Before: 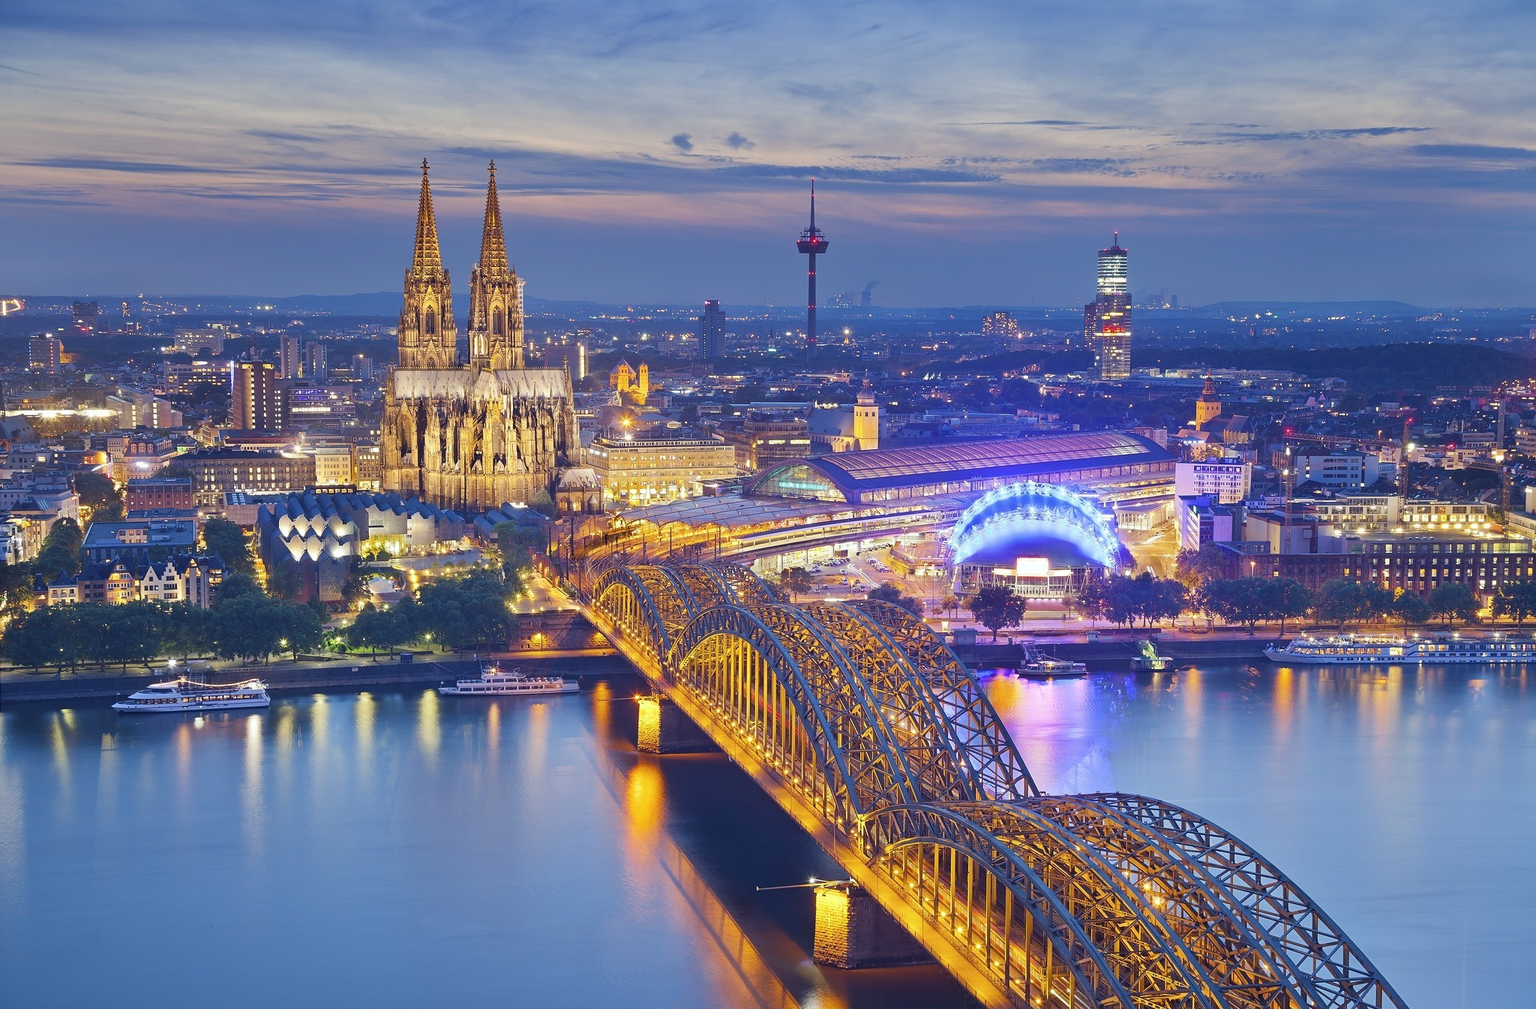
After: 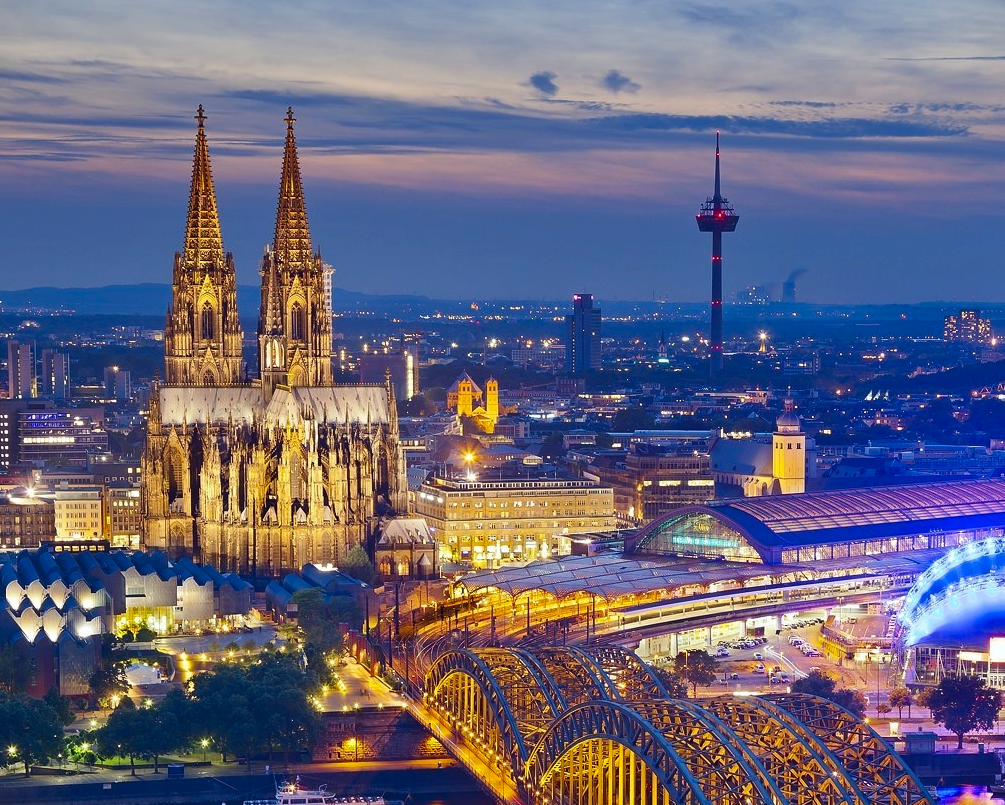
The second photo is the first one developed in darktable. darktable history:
crop: left 17.896%, top 7.889%, right 33.029%, bottom 32.196%
vignetting: fall-off start 116.32%, fall-off radius 58.55%
contrast brightness saturation: contrast 0.12, brightness -0.116, saturation 0.202
